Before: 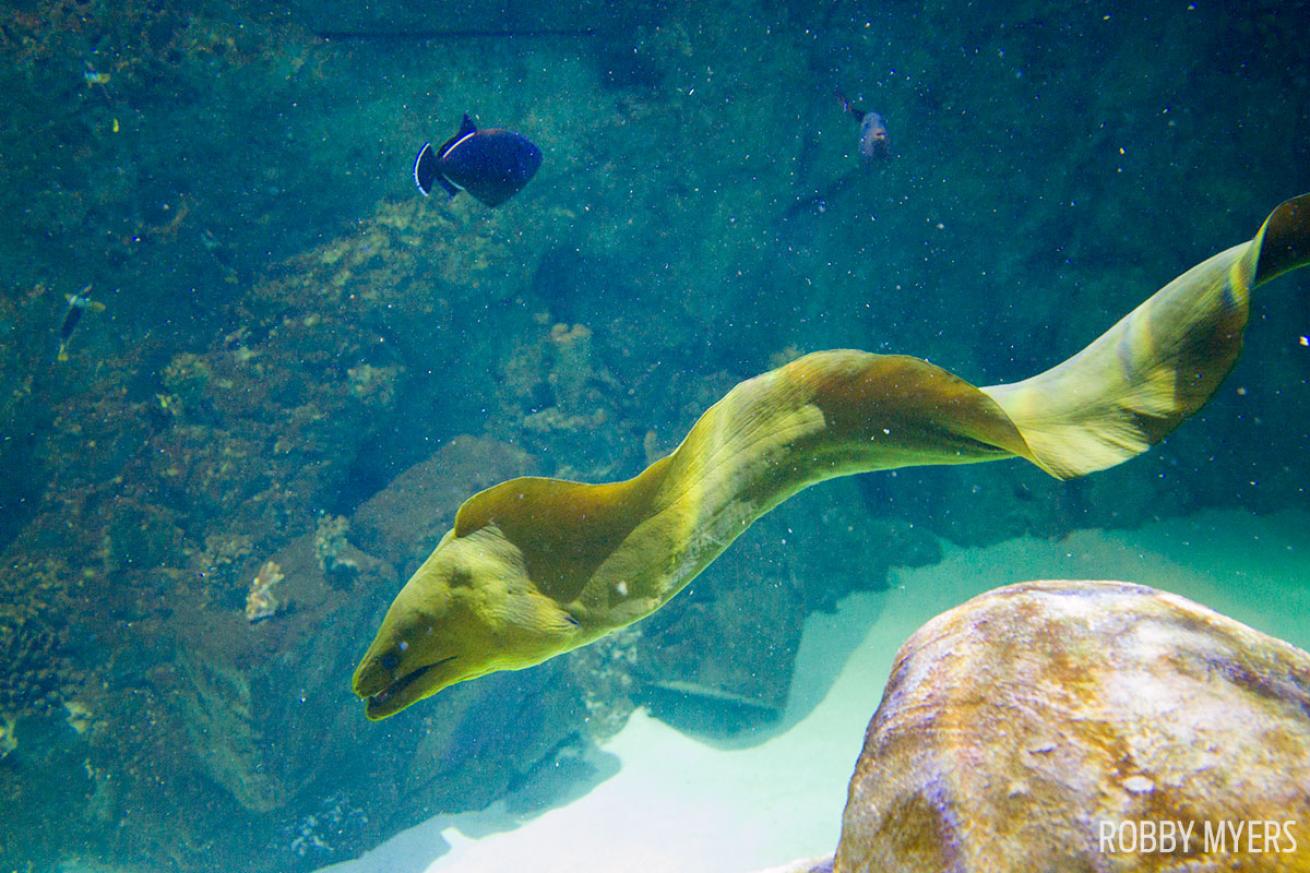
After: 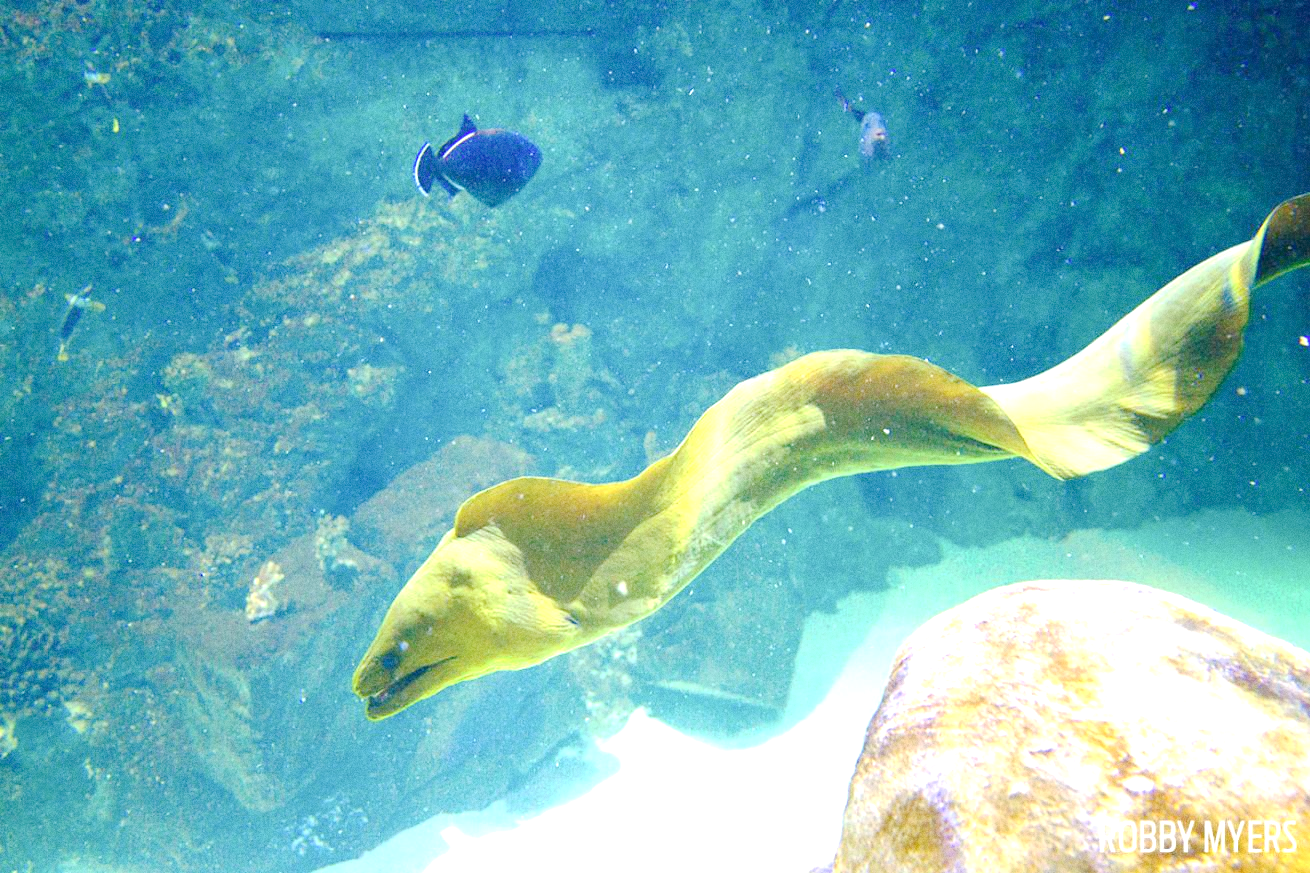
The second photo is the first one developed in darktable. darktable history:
base curve: curves: ch0 [(0, 0) (0.158, 0.273) (0.879, 0.895) (1, 1)], preserve colors none
grain: on, module defaults
exposure: exposure 1.2 EV, compensate highlight preservation false
